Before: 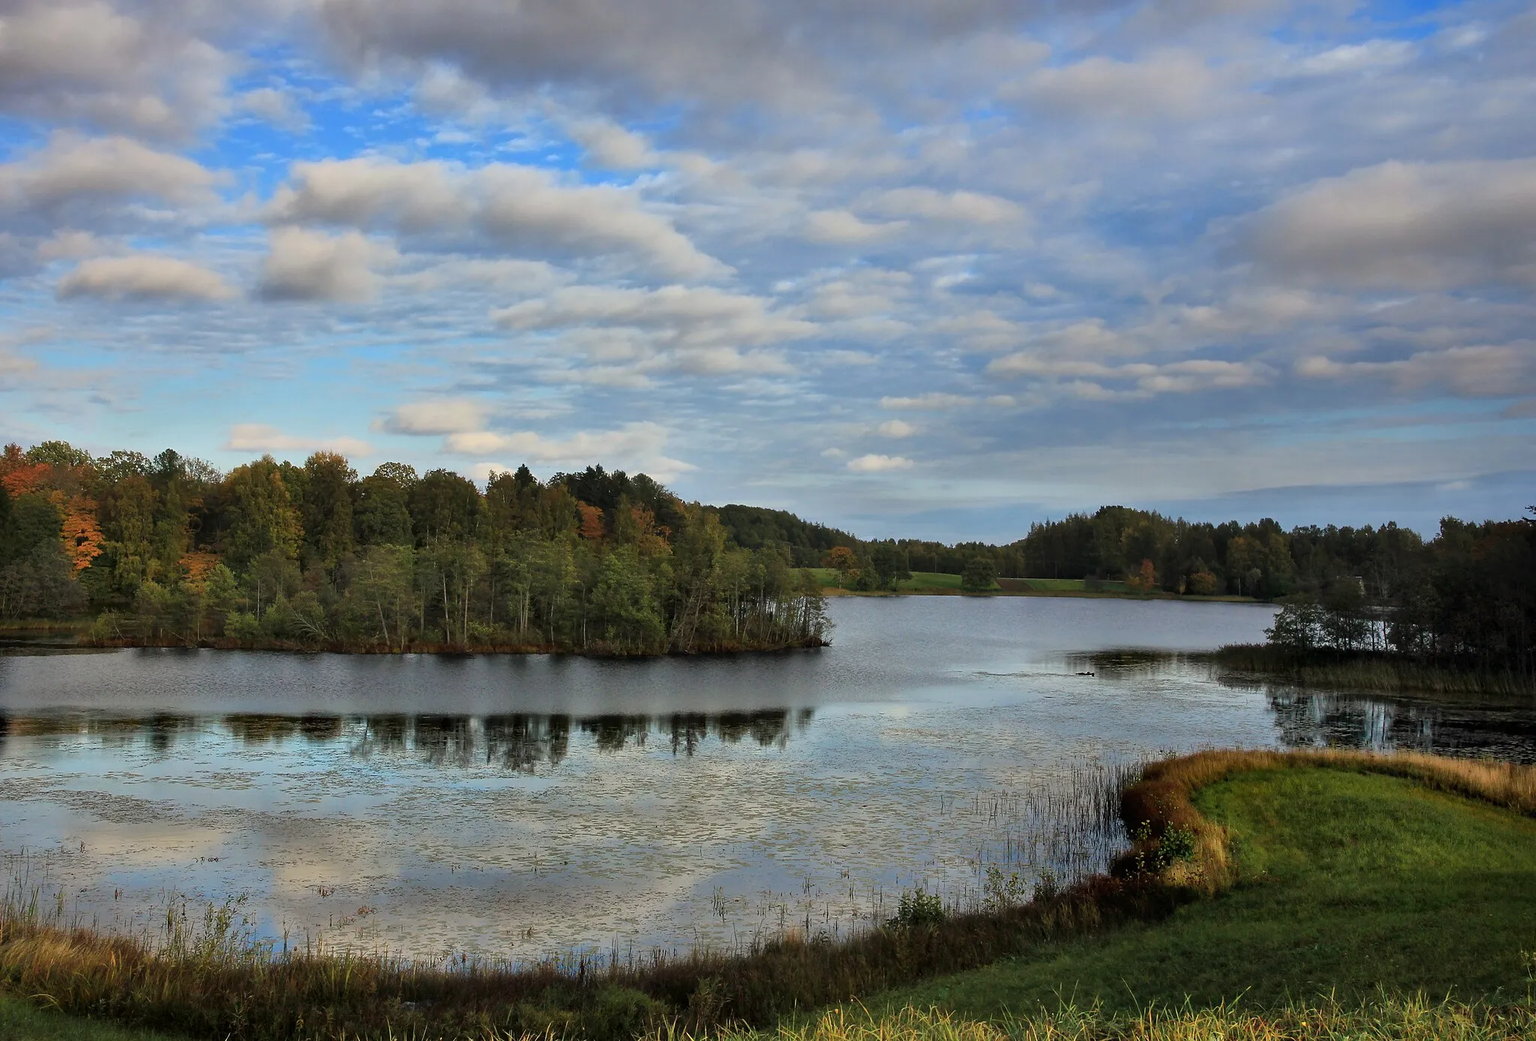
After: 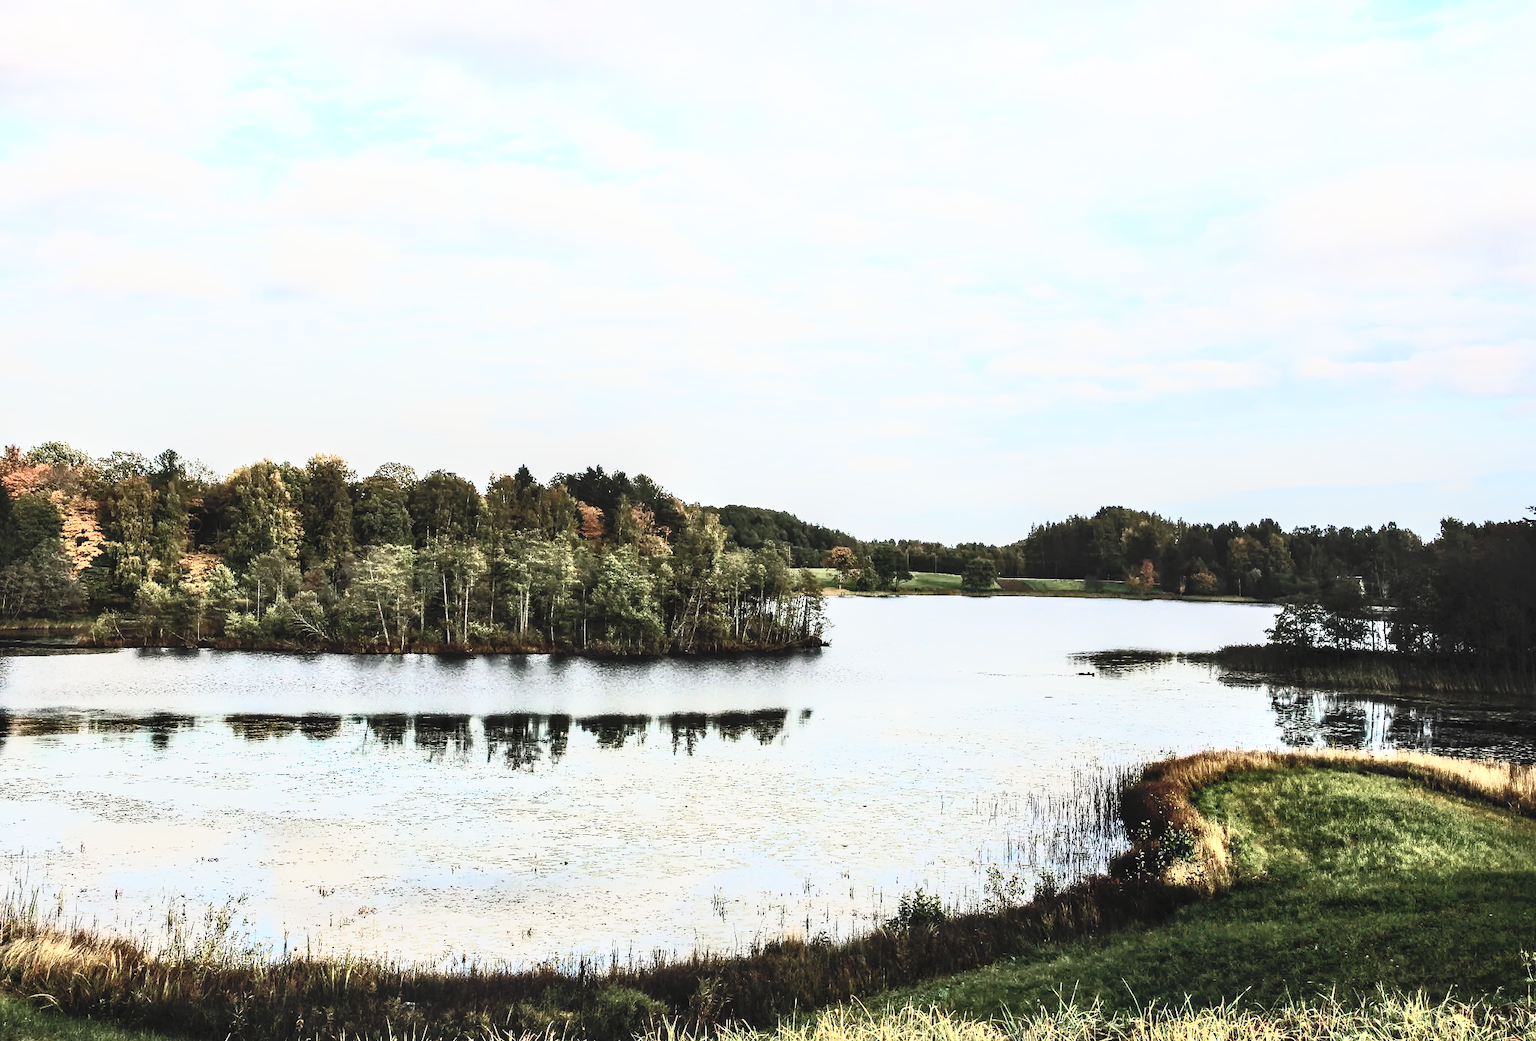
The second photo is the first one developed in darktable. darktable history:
contrast brightness saturation: contrast 0.584, brightness 0.574, saturation -0.341
tone equalizer: -8 EV -0.76 EV, -7 EV -0.672 EV, -6 EV -0.562 EV, -5 EV -0.39 EV, -3 EV 0.385 EV, -2 EV 0.6 EV, -1 EV 0.684 EV, +0 EV 0.774 EV, edges refinement/feathering 500, mask exposure compensation -1.57 EV, preserve details no
local contrast: on, module defaults
base curve: curves: ch0 [(0, 0) (0.012, 0.01) (0.073, 0.168) (0.31, 0.711) (0.645, 0.957) (1, 1)], preserve colors none
